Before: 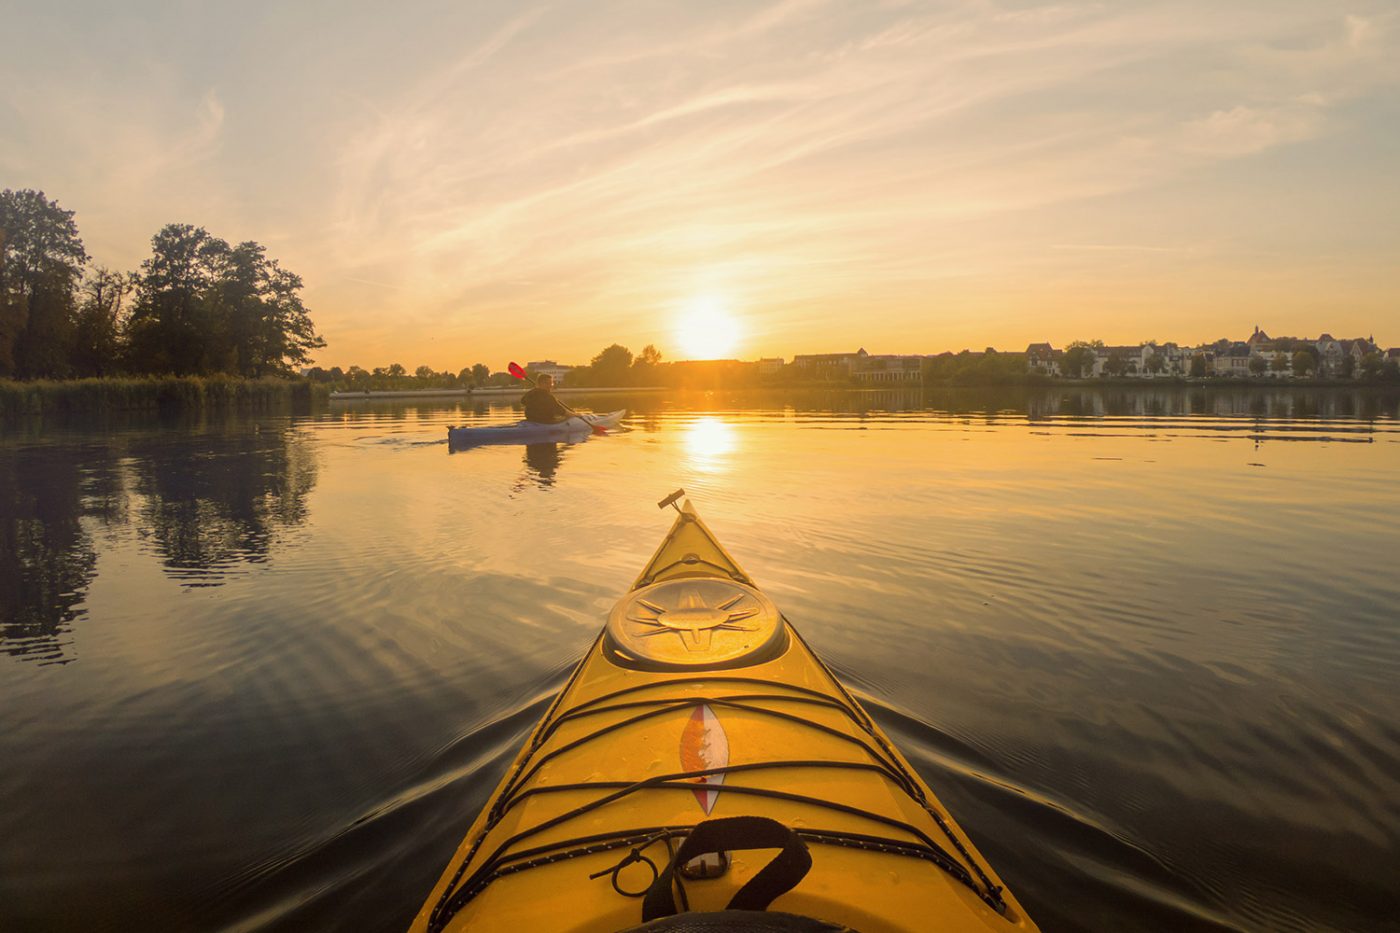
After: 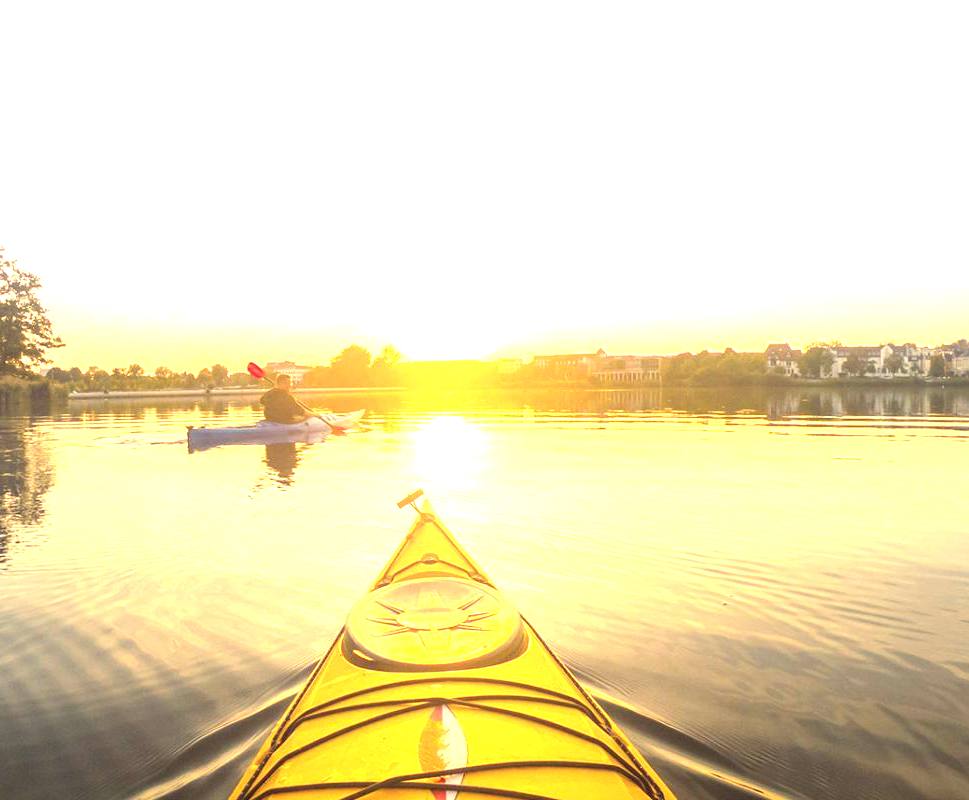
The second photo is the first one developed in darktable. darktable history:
crop: left 18.682%, right 12.038%, bottom 14.231%
exposure: exposure 2.01 EV, compensate highlight preservation false
